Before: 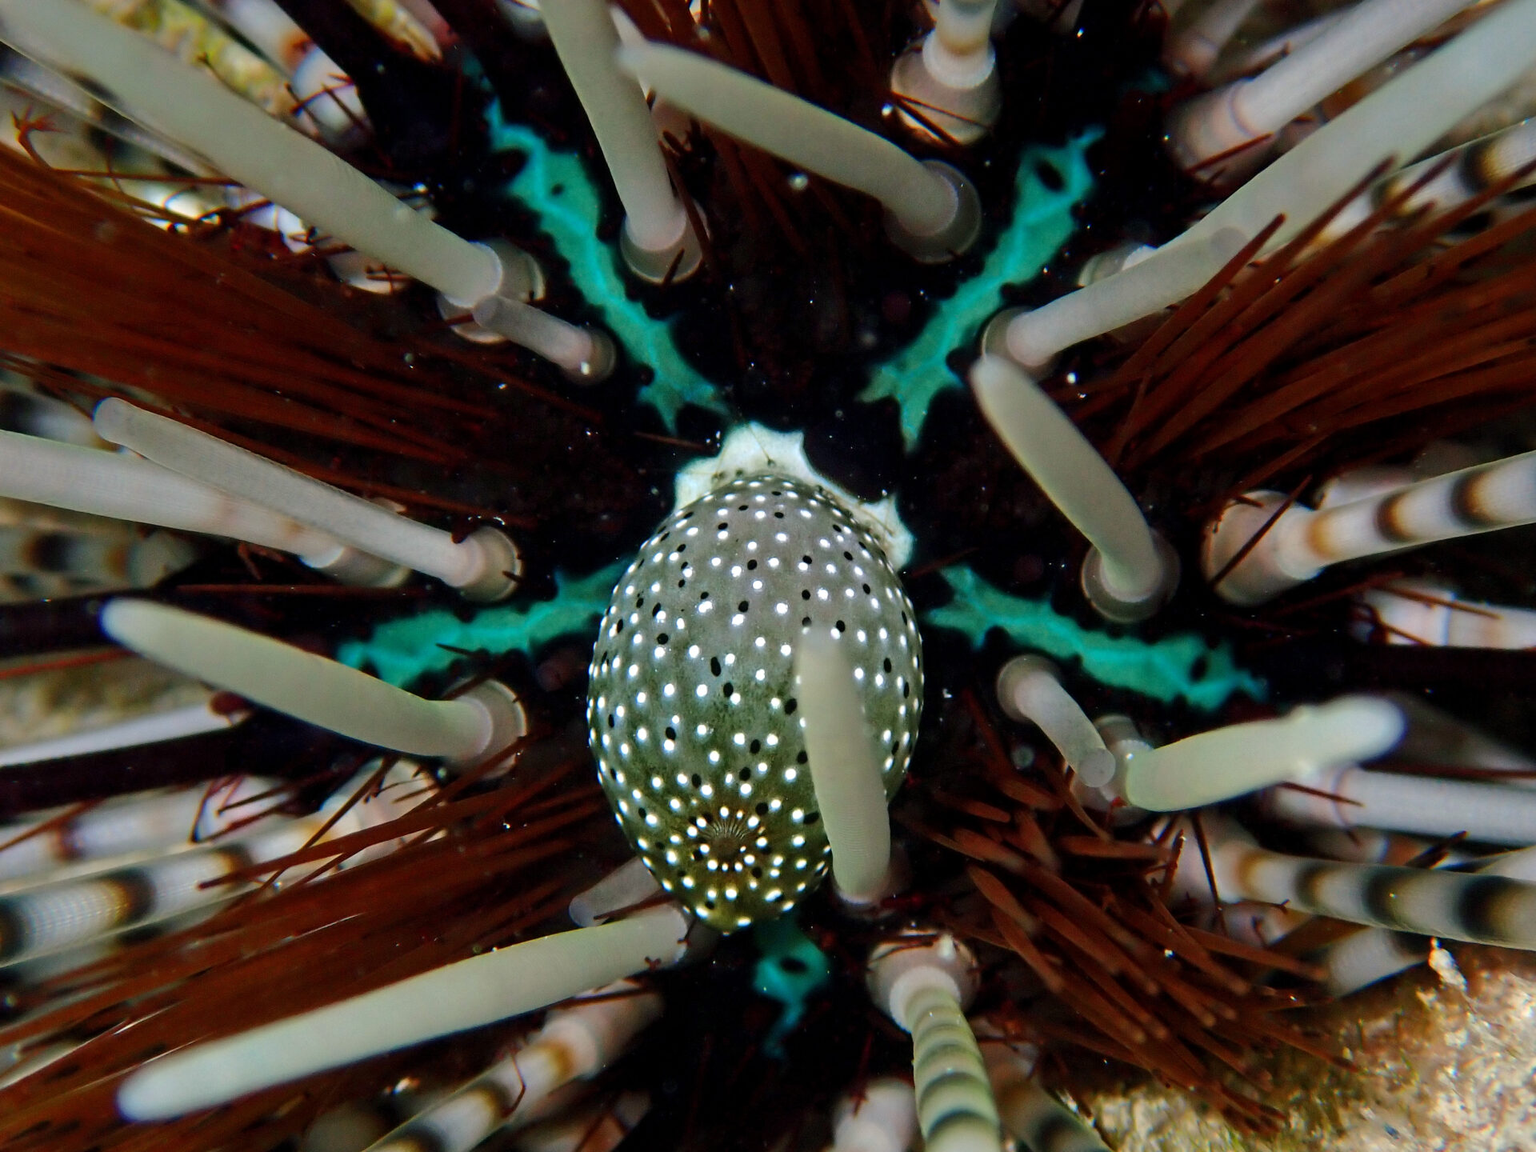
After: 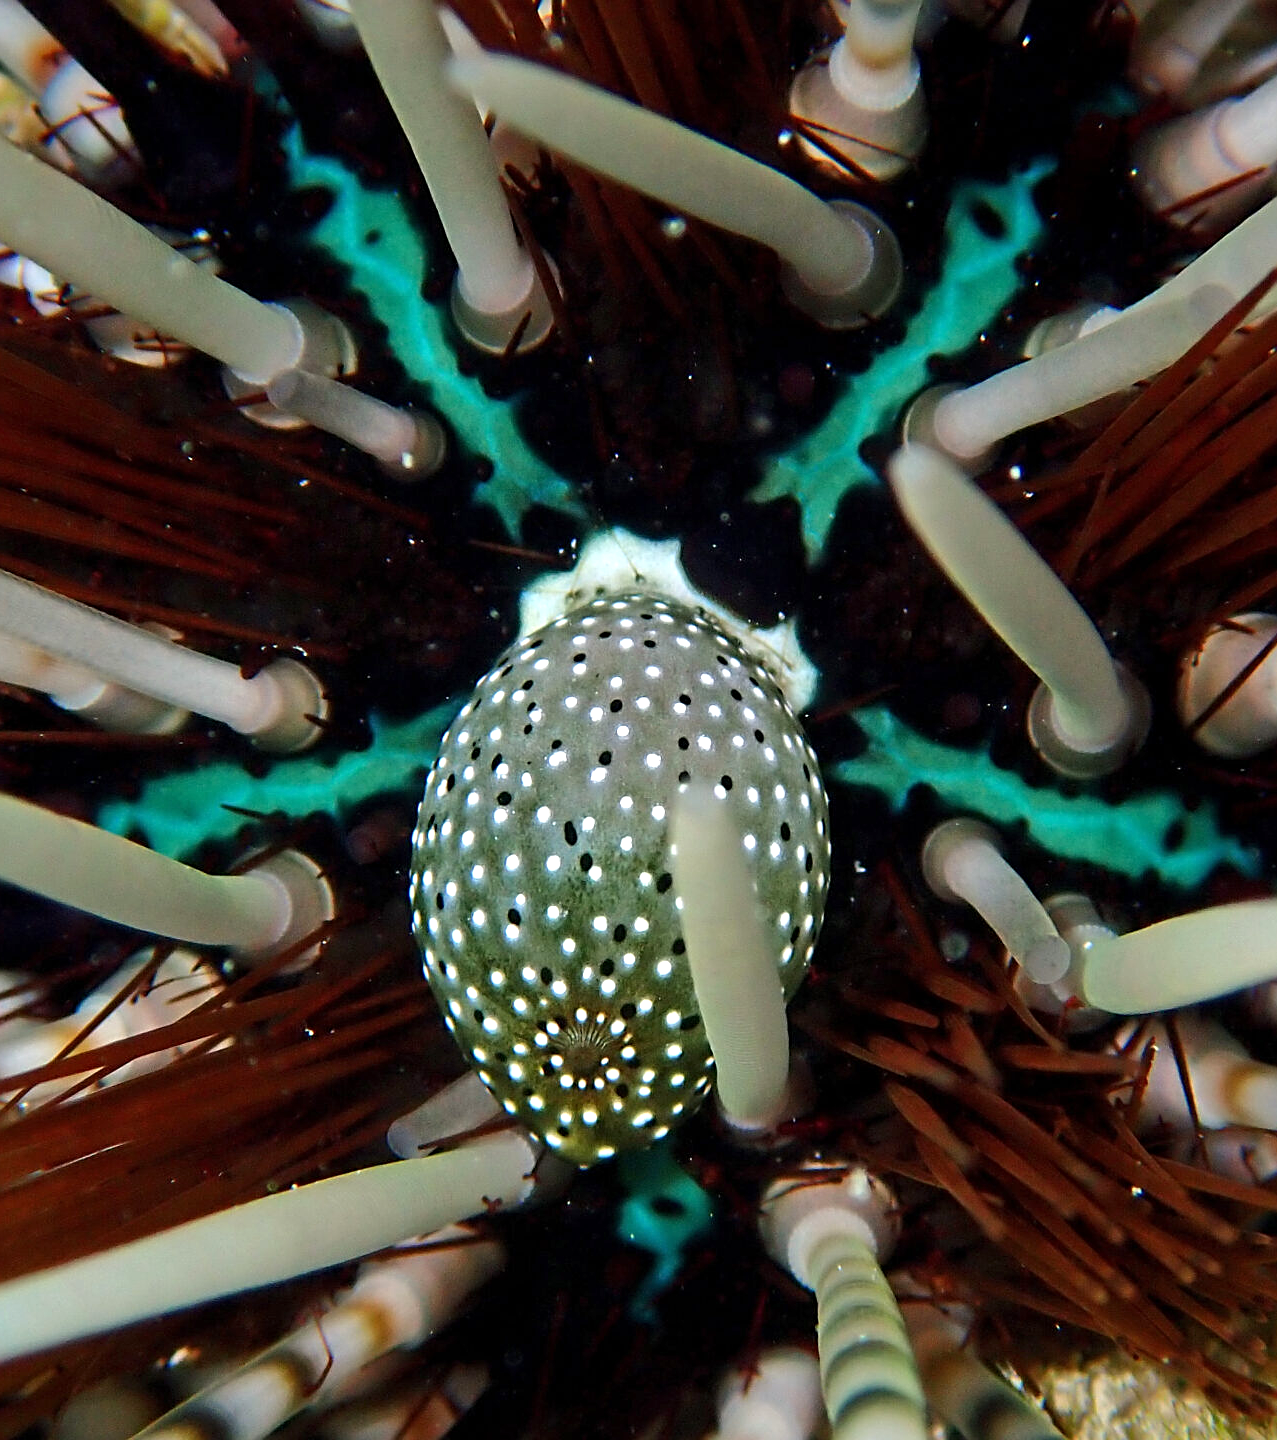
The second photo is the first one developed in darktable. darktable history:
crop: left 16.899%, right 16.556%
exposure: exposure 0.375 EV, compensate highlight preservation false
sharpen: on, module defaults
